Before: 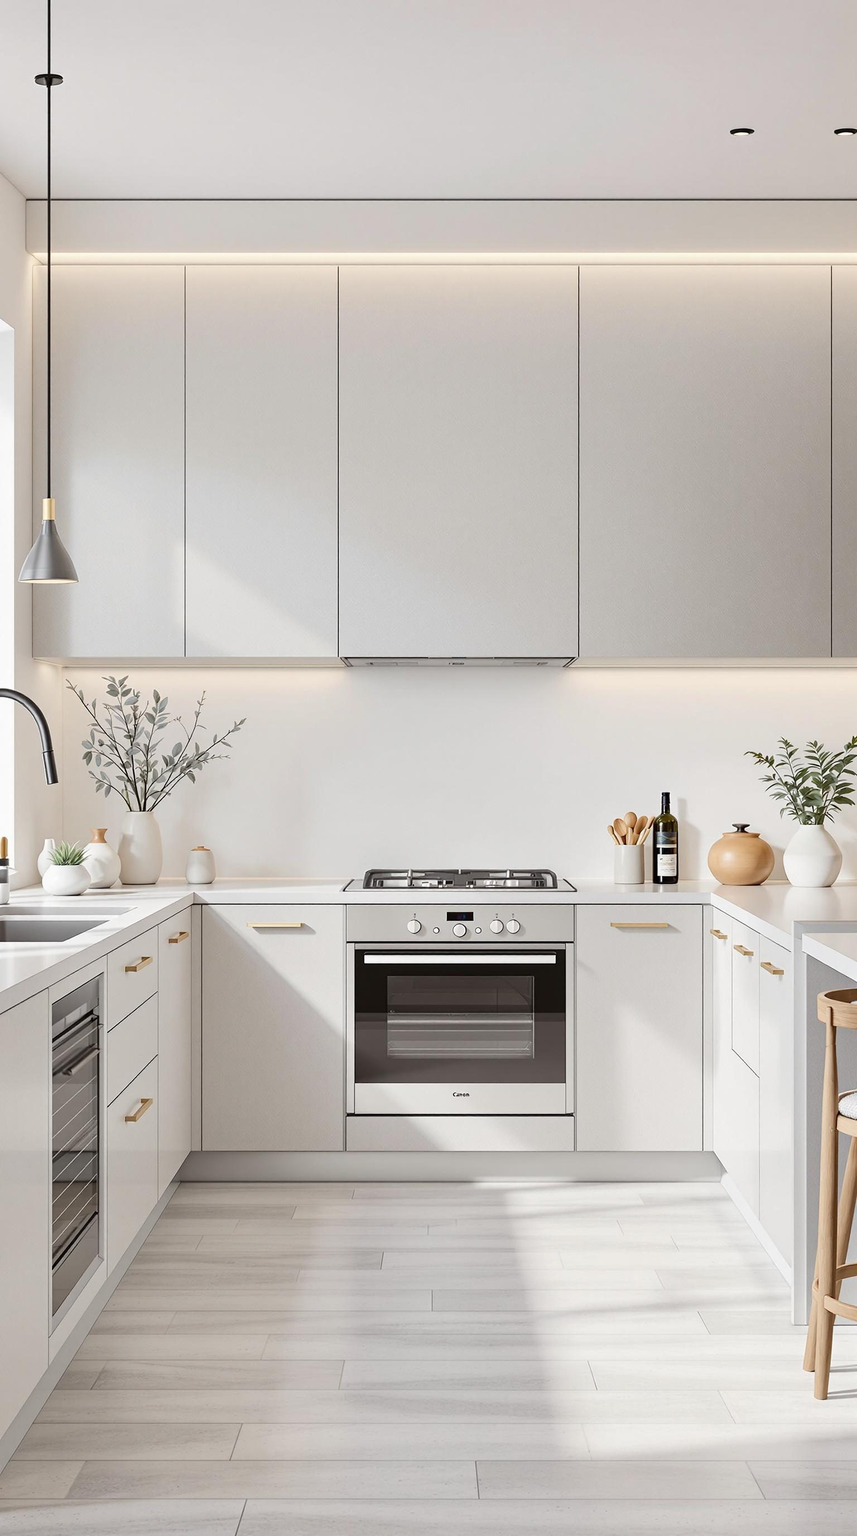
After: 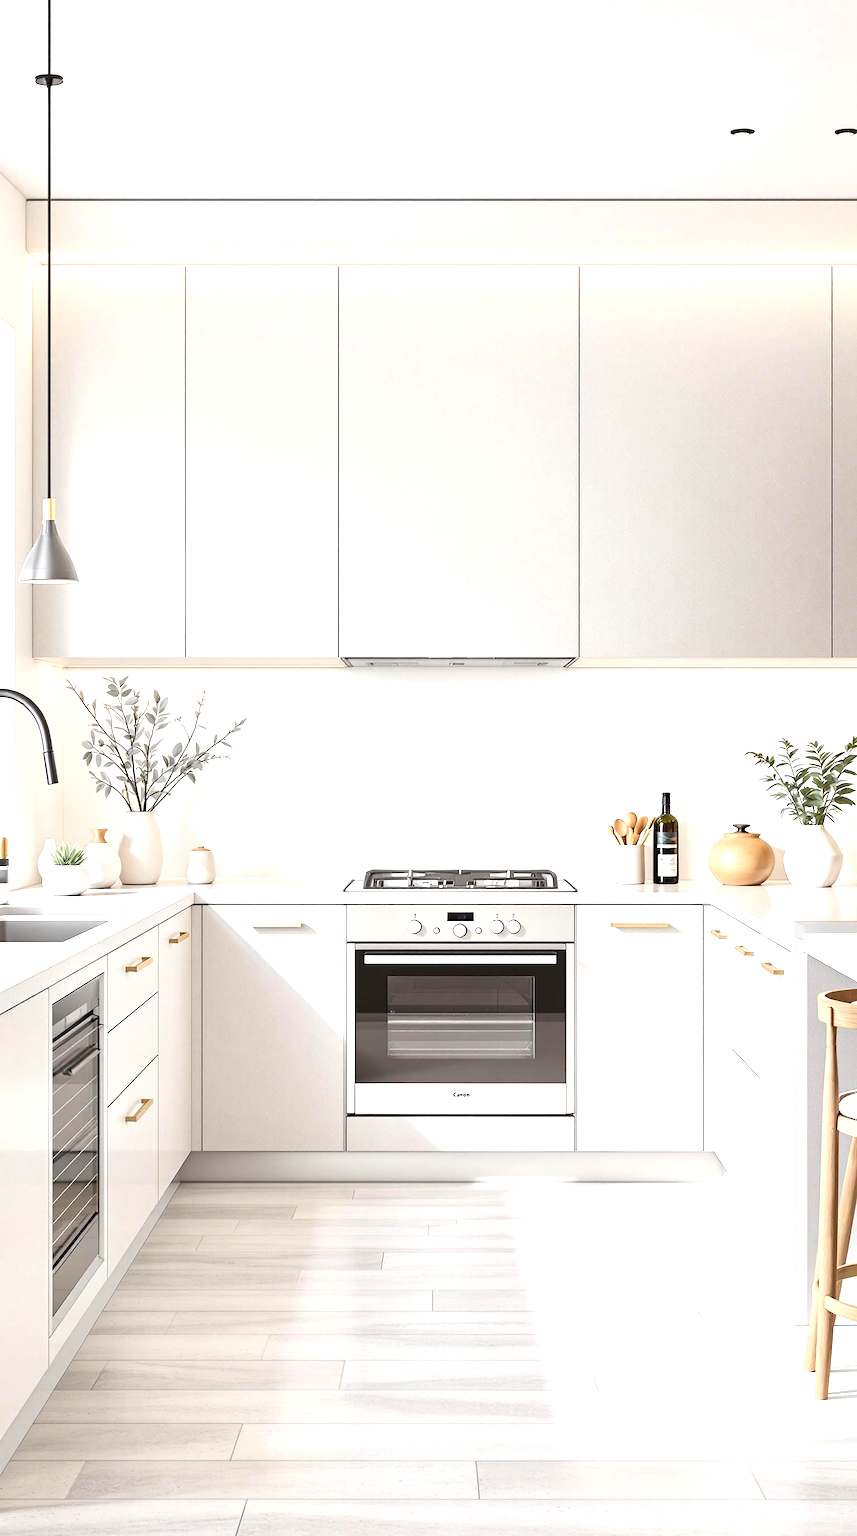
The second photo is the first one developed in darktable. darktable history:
contrast equalizer: octaves 7, y [[0.5 ×6], [0.5 ×6], [0.5, 0.5, 0.501, 0.545, 0.707, 0.863], [0 ×6], [0 ×6]]
exposure: black level correction 0, exposure 0.897 EV, compensate exposure bias true, compensate highlight preservation false
